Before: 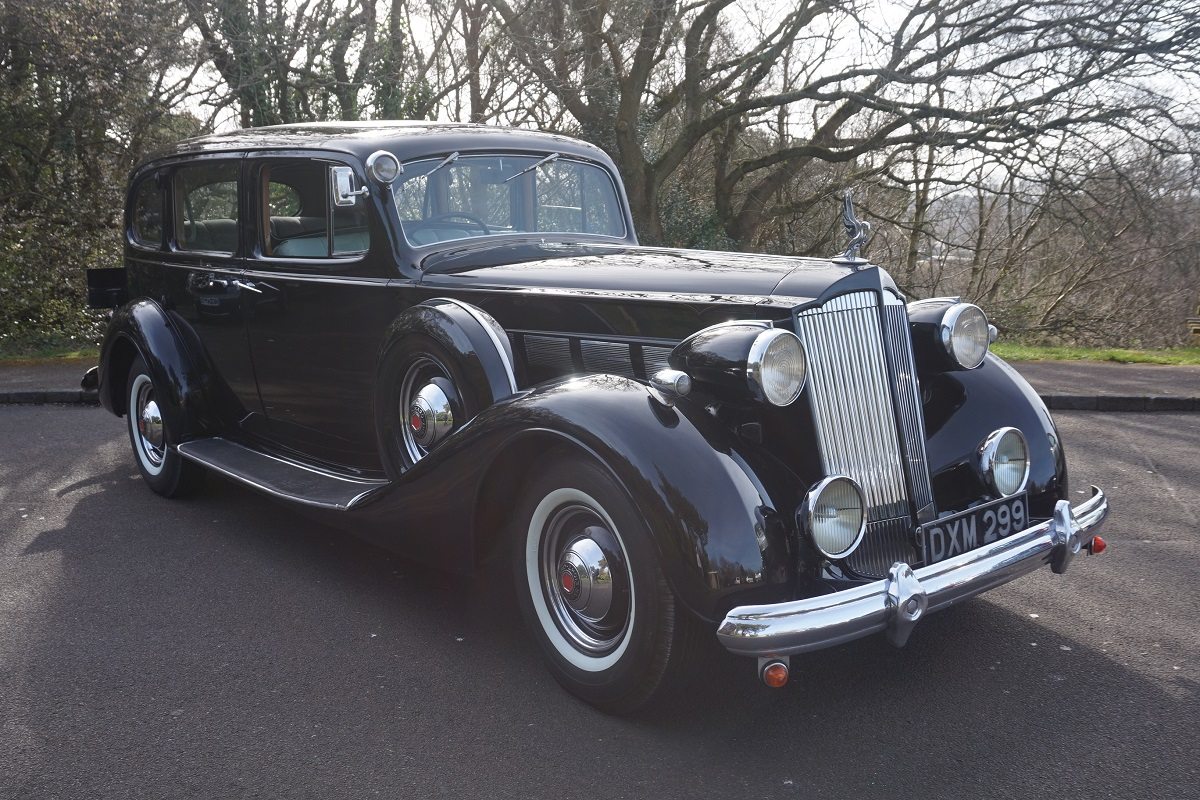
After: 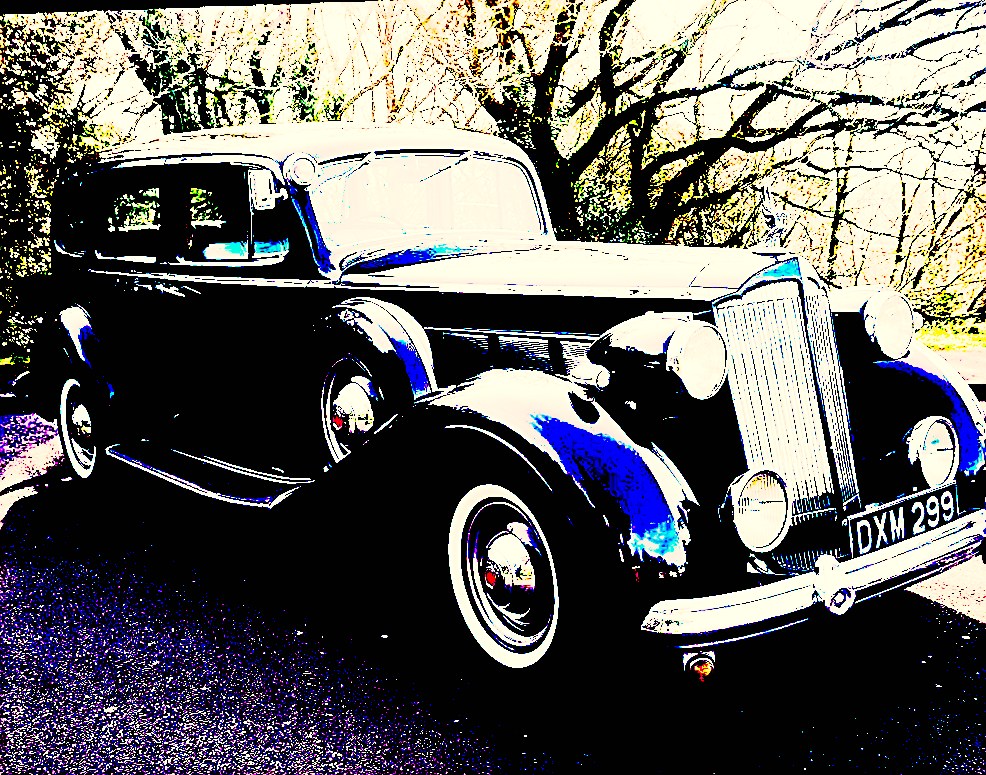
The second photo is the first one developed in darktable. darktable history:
contrast equalizer: y [[0.546, 0.552, 0.554, 0.554, 0.552, 0.546], [0.5 ×6], [0.5 ×6], [0 ×6], [0 ×6]]
crop and rotate: angle 1°, left 4.281%, top 0.642%, right 11.383%, bottom 2.486%
exposure: black level correction 0.1, exposure 3 EV, compensate highlight preservation false
sharpen: on, module defaults
base curve: curves: ch0 [(0, 0) (0.007, 0.004) (0.027, 0.03) (0.046, 0.07) (0.207, 0.54) (0.442, 0.872) (0.673, 0.972) (1, 1)], preserve colors none
color balance: lift [1.001, 1.007, 1, 0.993], gamma [1.023, 1.026, 1.01, 0.974], gain [0.964, 1.059, 1.073, 0.927]
rotate and perspective: lens shift (horizontal) -0.055, automatic cropping off
color correction: highlights a* 21.16, highlights b* 19.61
